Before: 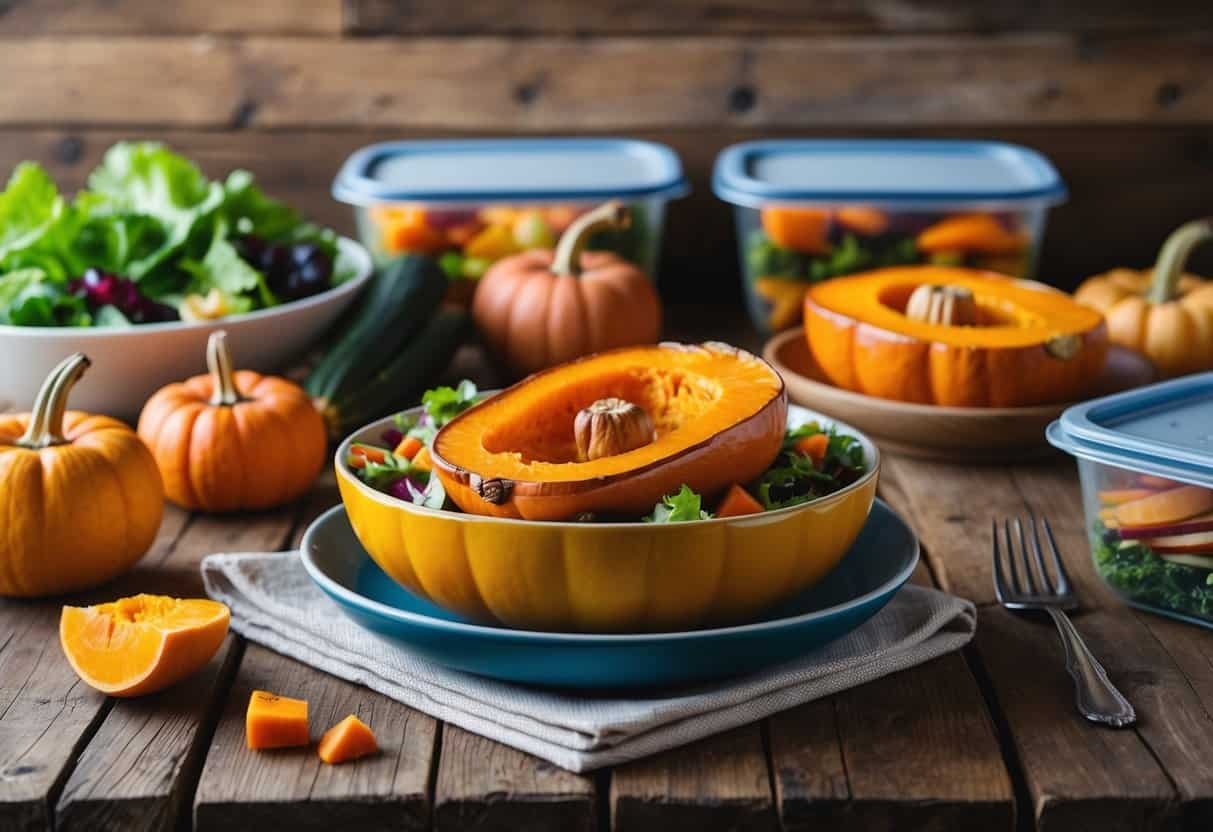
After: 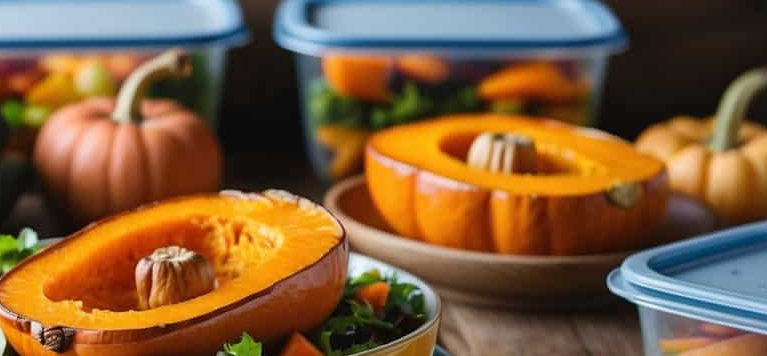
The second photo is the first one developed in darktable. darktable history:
crop: left 36.241%, top 18.315%, right 0.511%, bottom 38.802%
